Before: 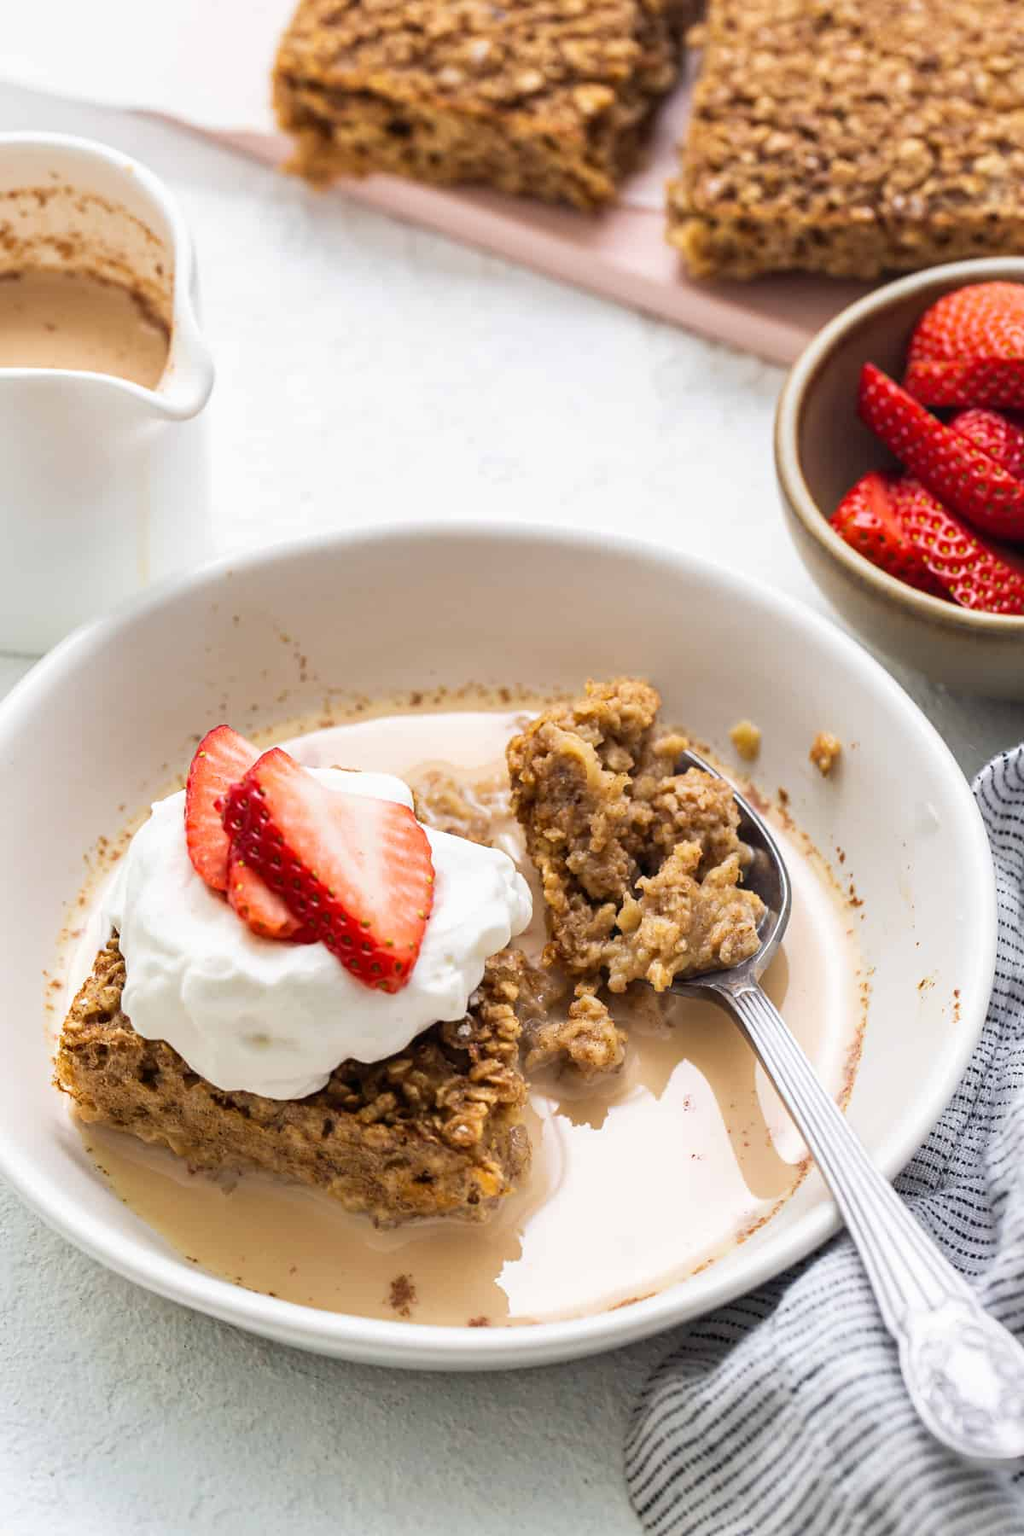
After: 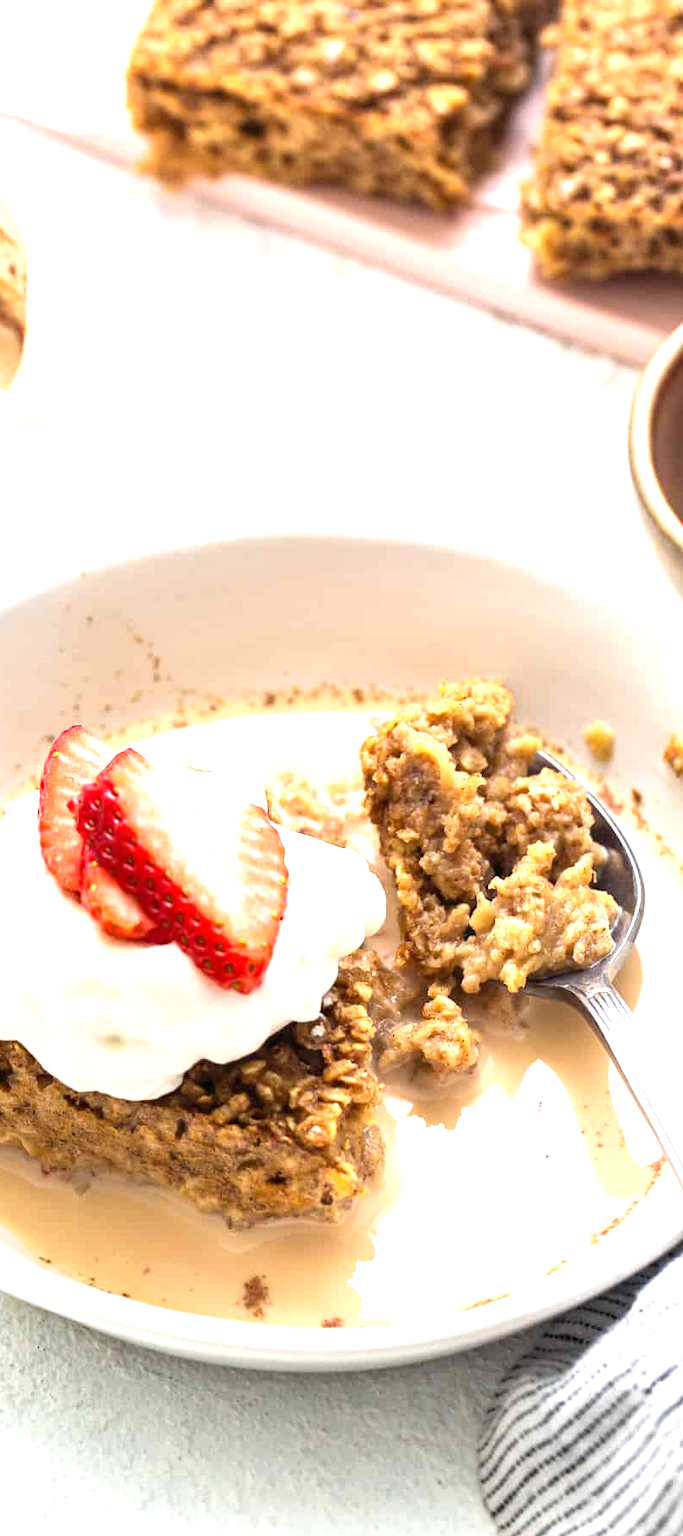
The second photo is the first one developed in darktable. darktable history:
exposure: exposure 1.001 EV, compensate highlight preservation false
crop and rotate: left 14.393%, right 18.935%
